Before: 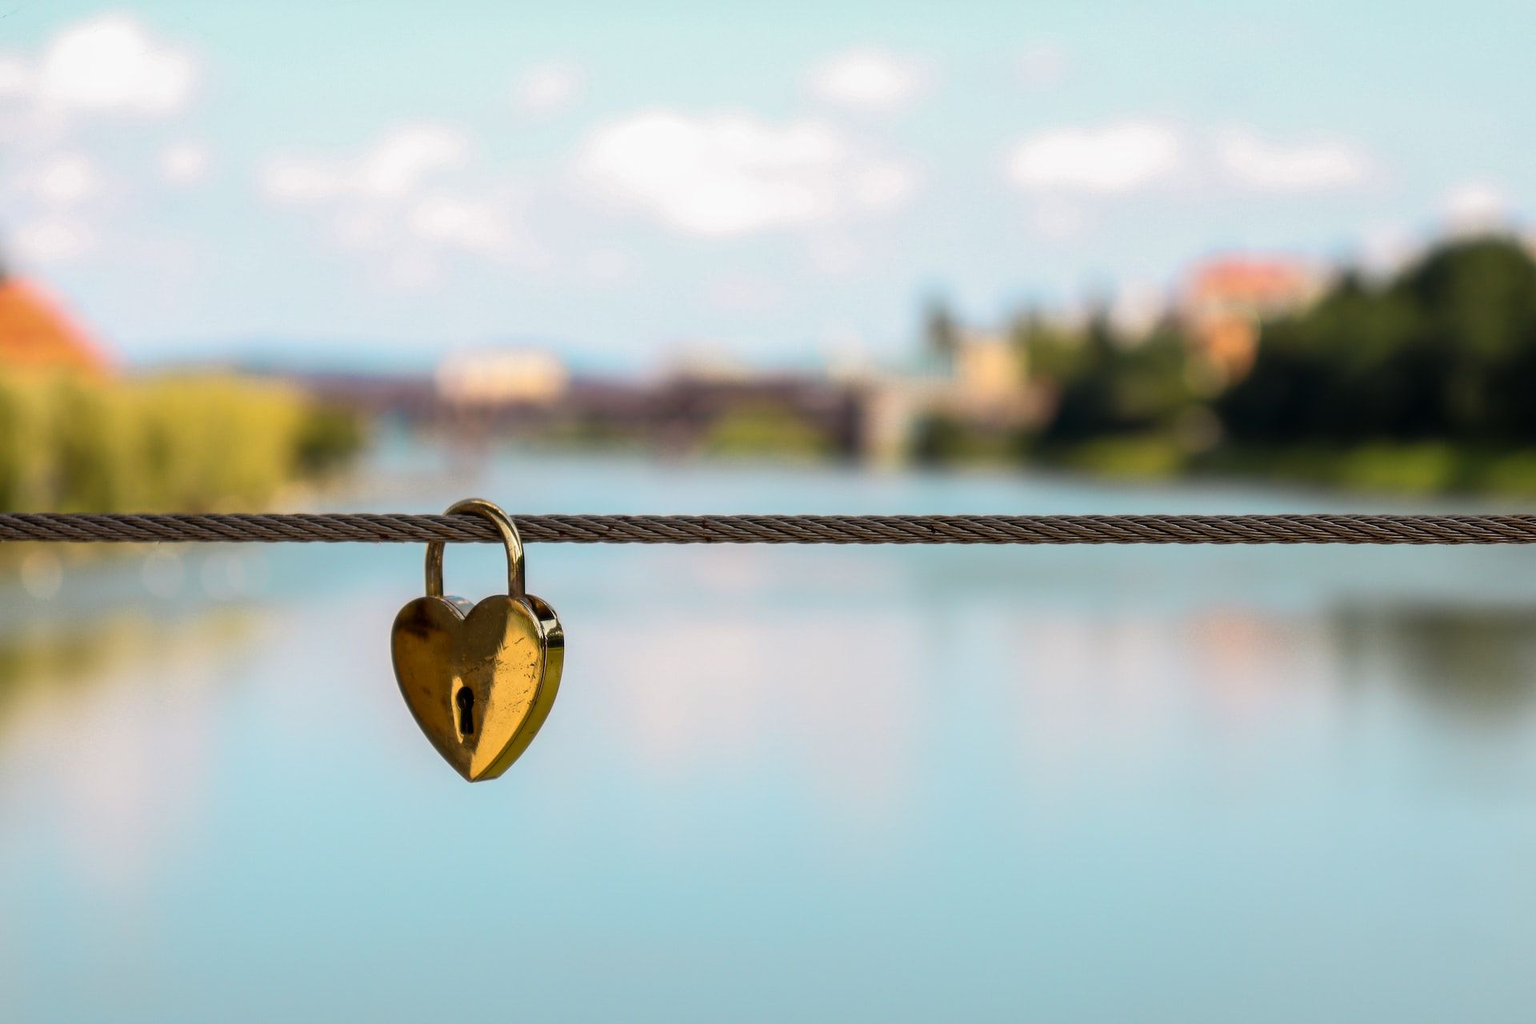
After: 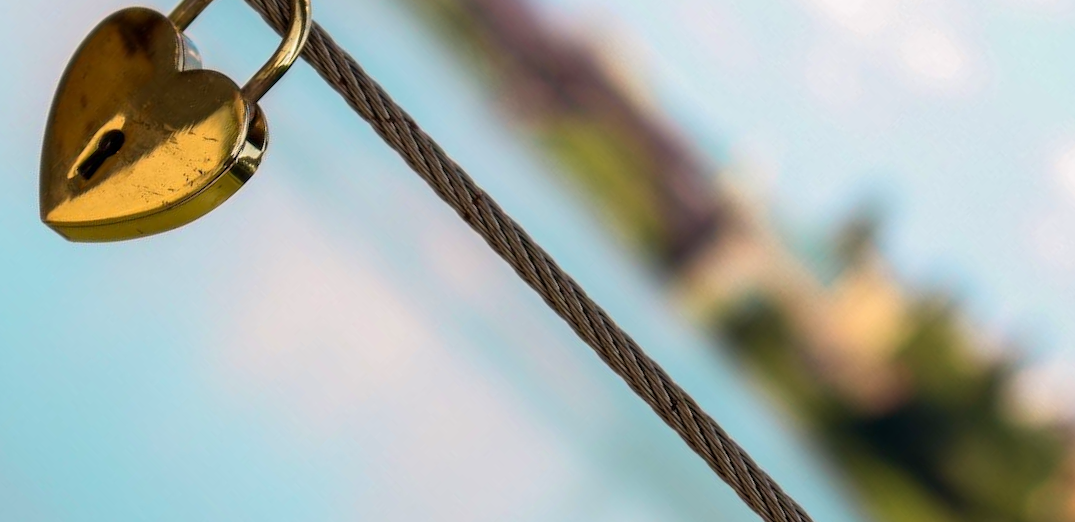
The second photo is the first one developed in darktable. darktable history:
velvia: on, module defaults
crop and rotate: angle -44.98°, top 16.228%, right 0.965%, bottom 11.632%
levels: mode automatic
